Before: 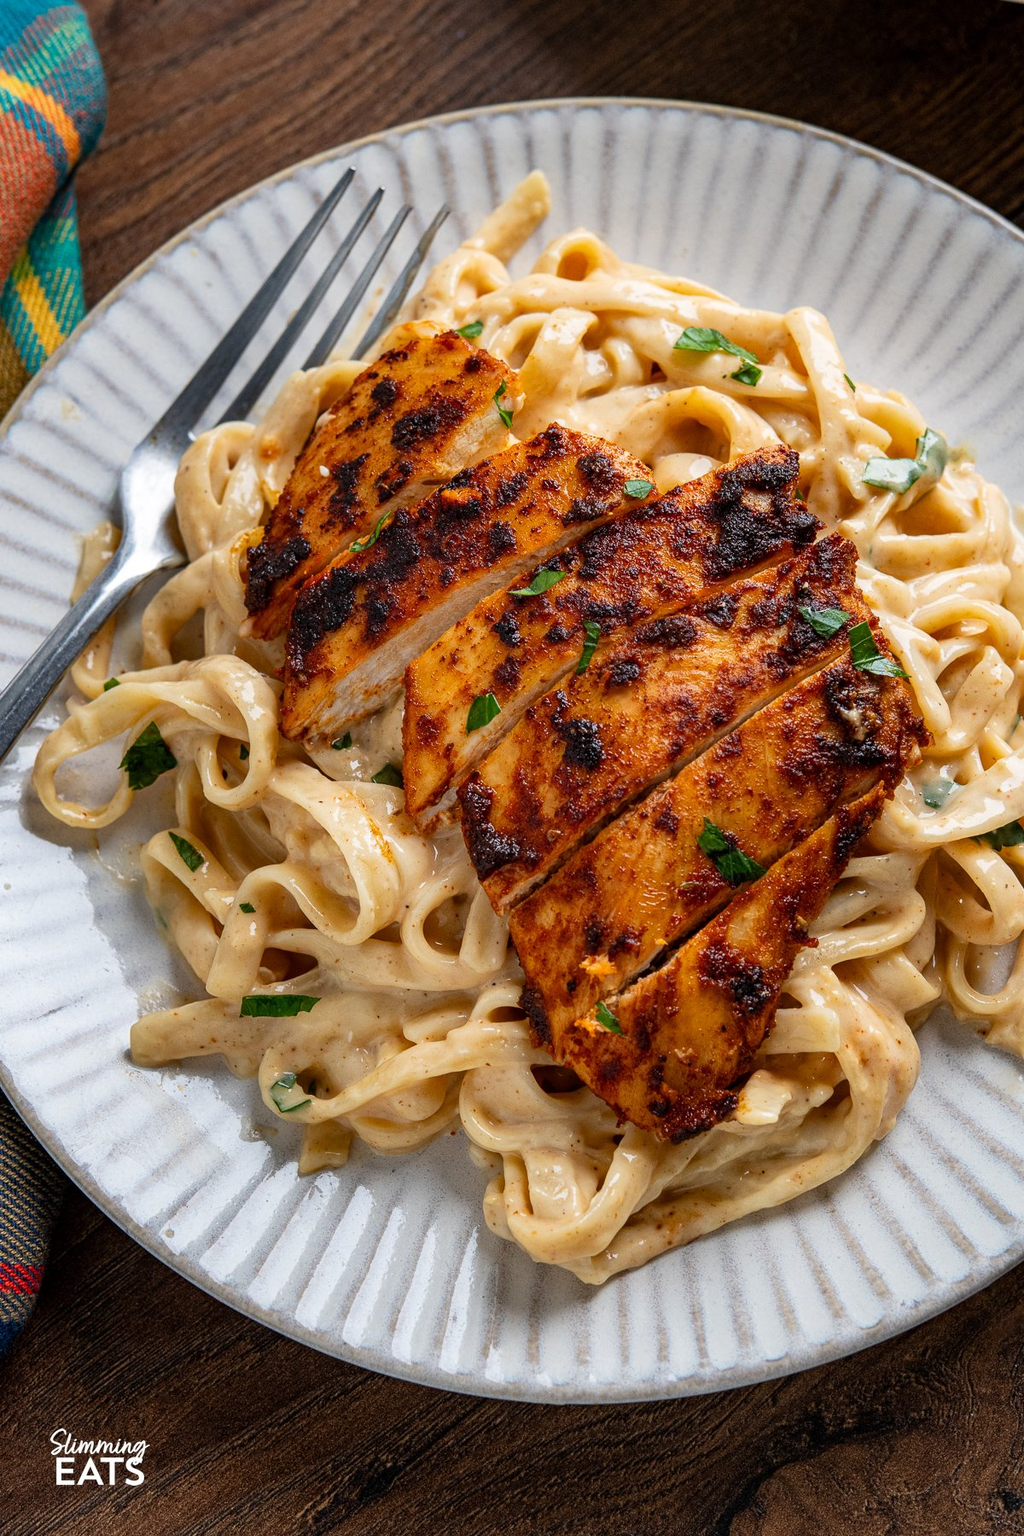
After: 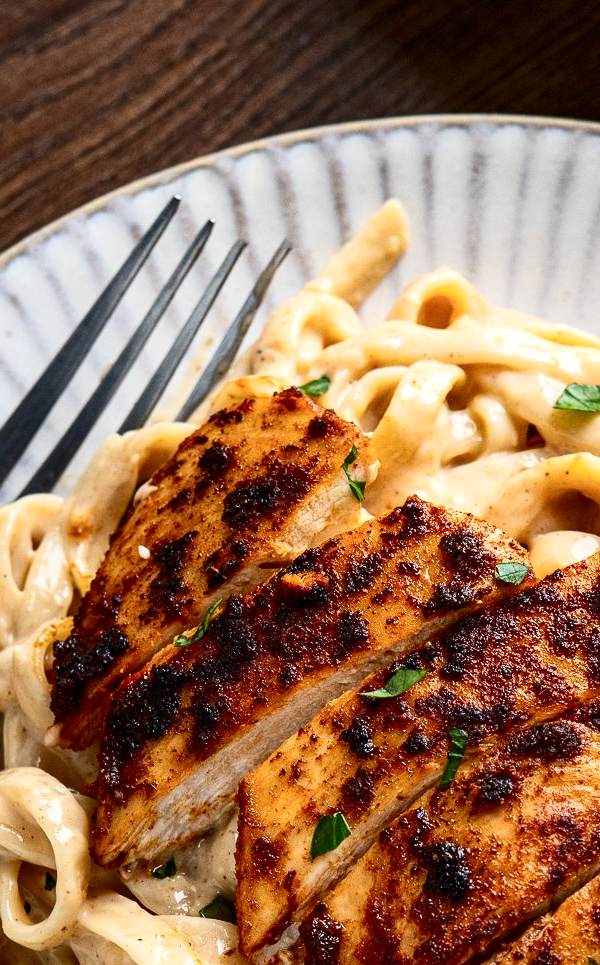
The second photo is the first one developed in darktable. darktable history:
crop: left 19.725%, right 30.265%, bottom 46.382%
local contrast: highlights 106%, shadows 100%, detail 120%, midtone range 0.2
contrast brightness saturation: contrast 0.272
